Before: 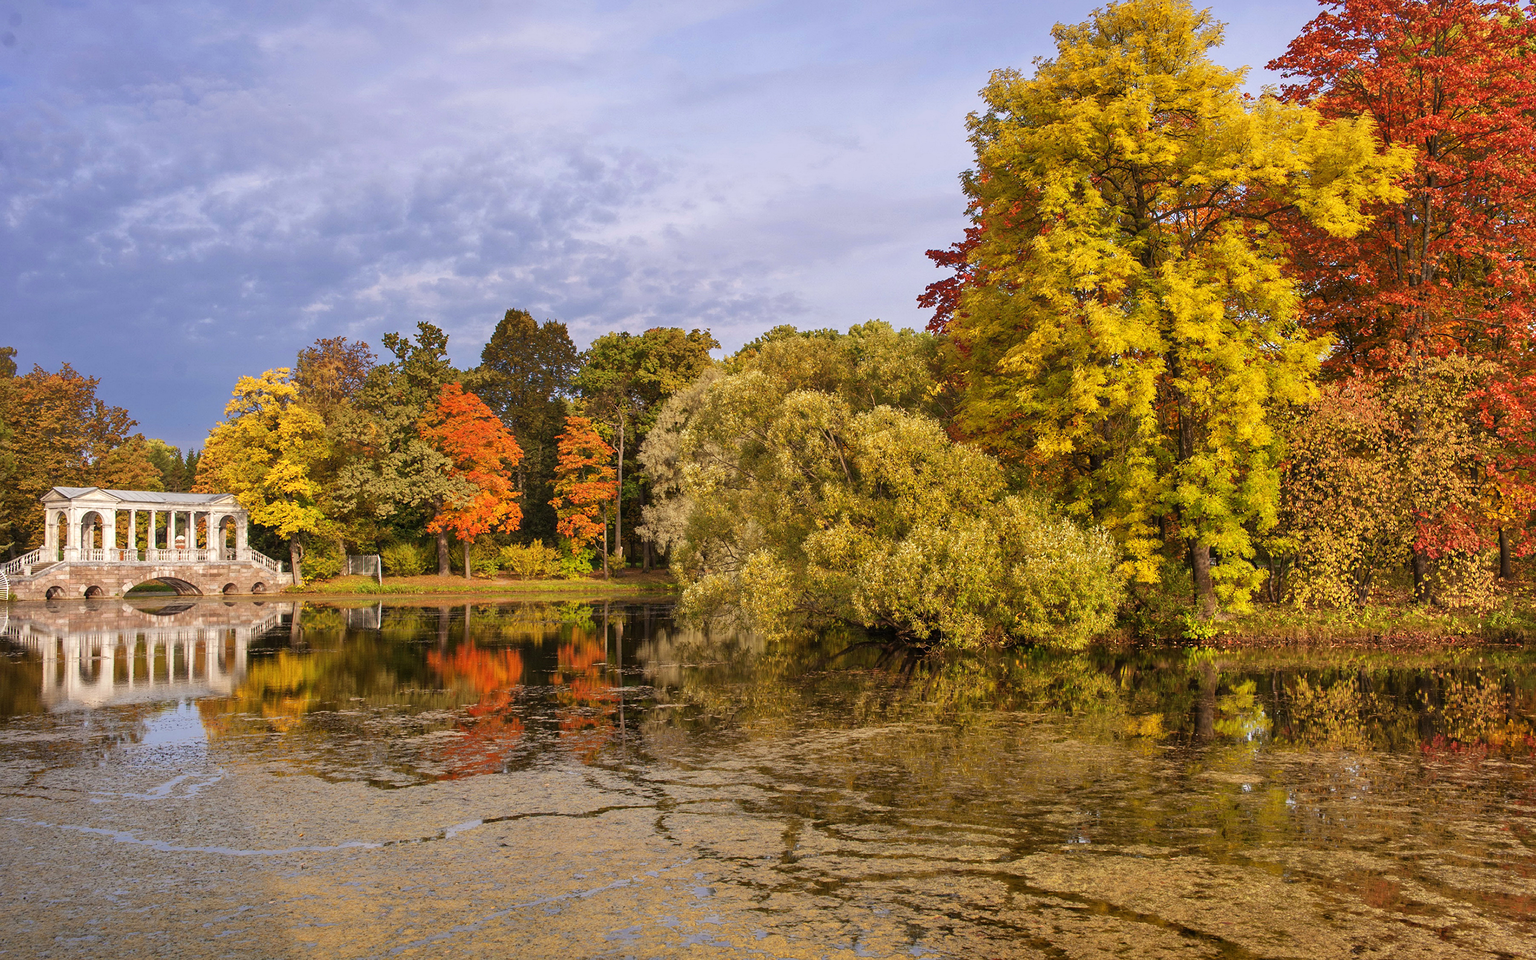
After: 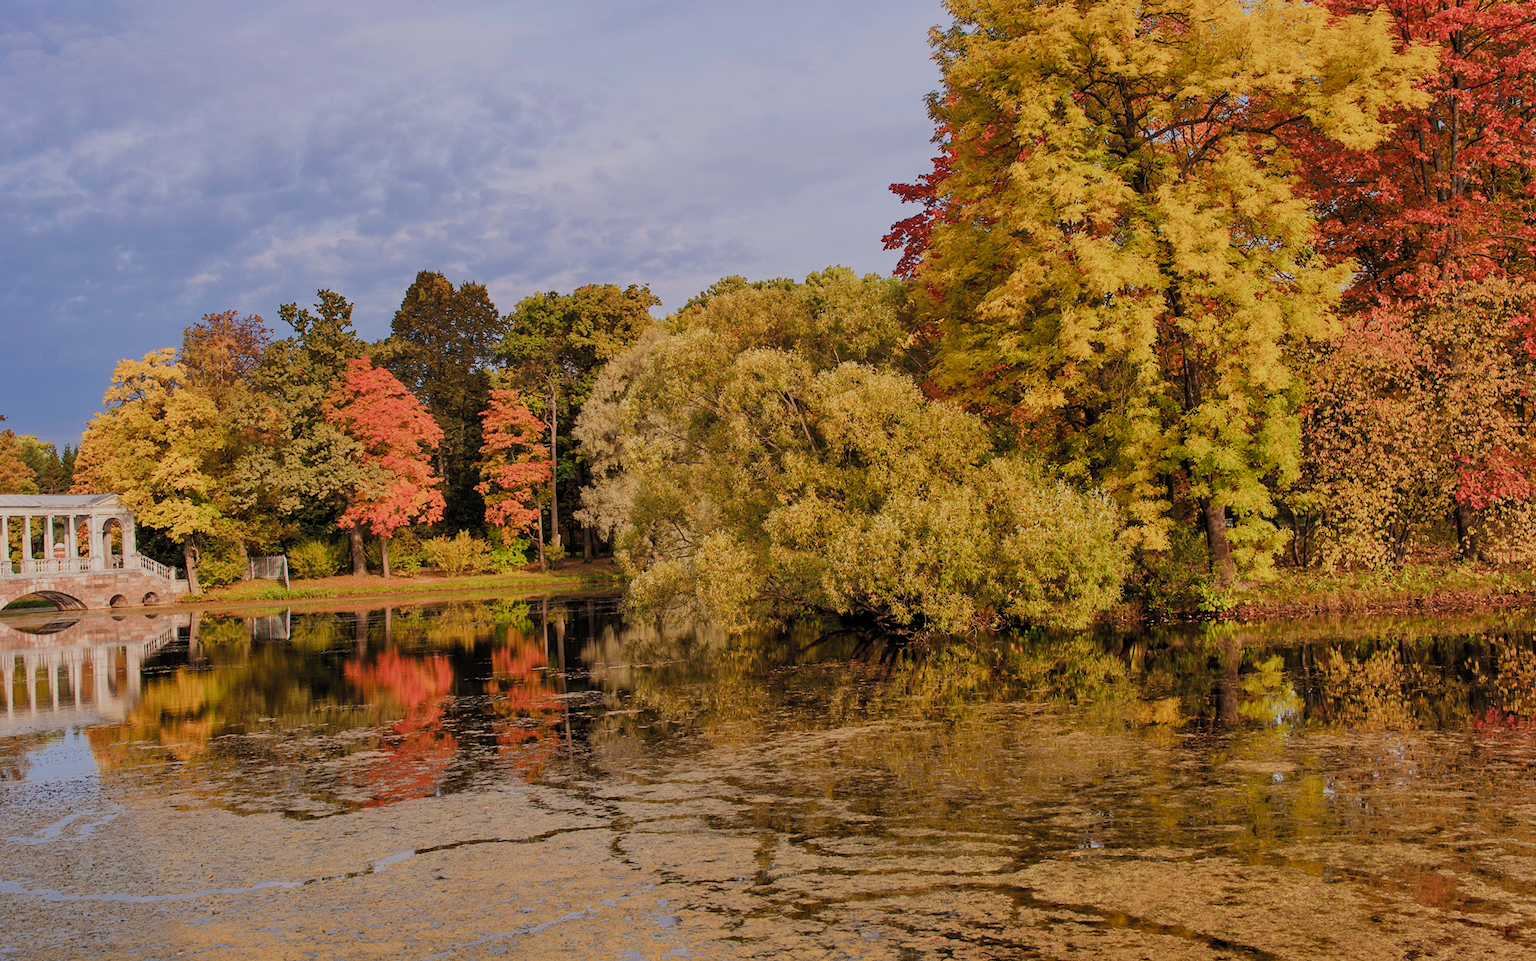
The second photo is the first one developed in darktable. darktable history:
filmic rgb: black relative exposure -7.14 EV, white relative exposure 5.36 EV, hardness 3.03, color science v5 (2021), contrast in shadows safe, contrast in highlights safe
exposure: exposure -0.216 EV, compensate highlight preservation false
crop and rotate: angle 2.43°, left 5.791%, top 5.711%
